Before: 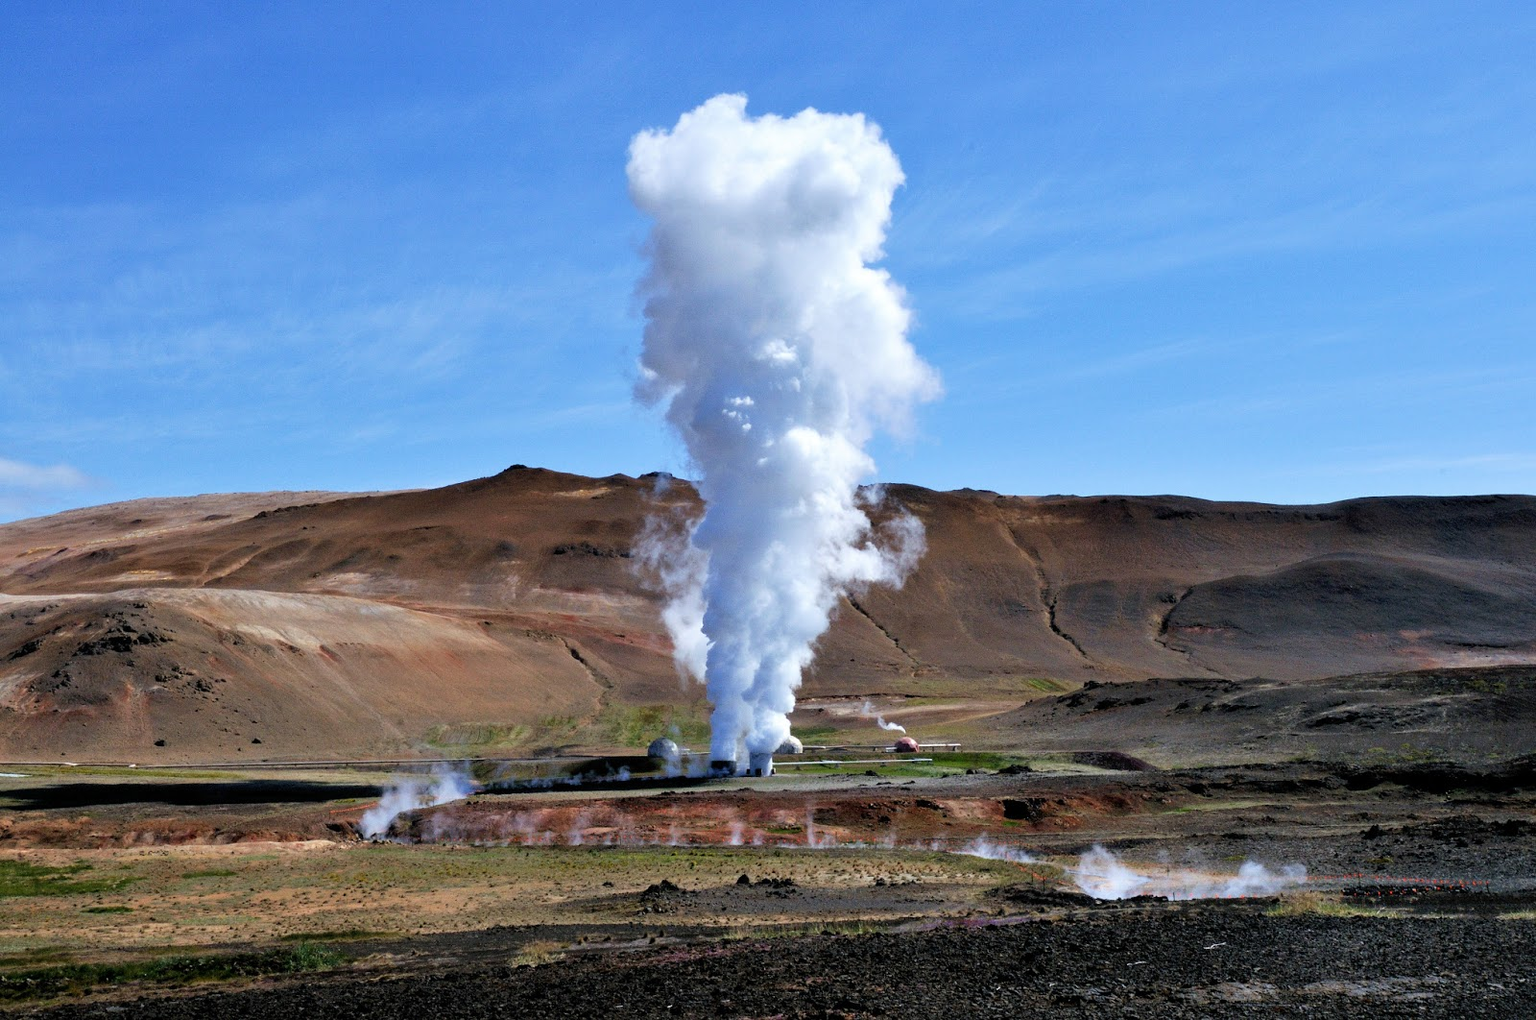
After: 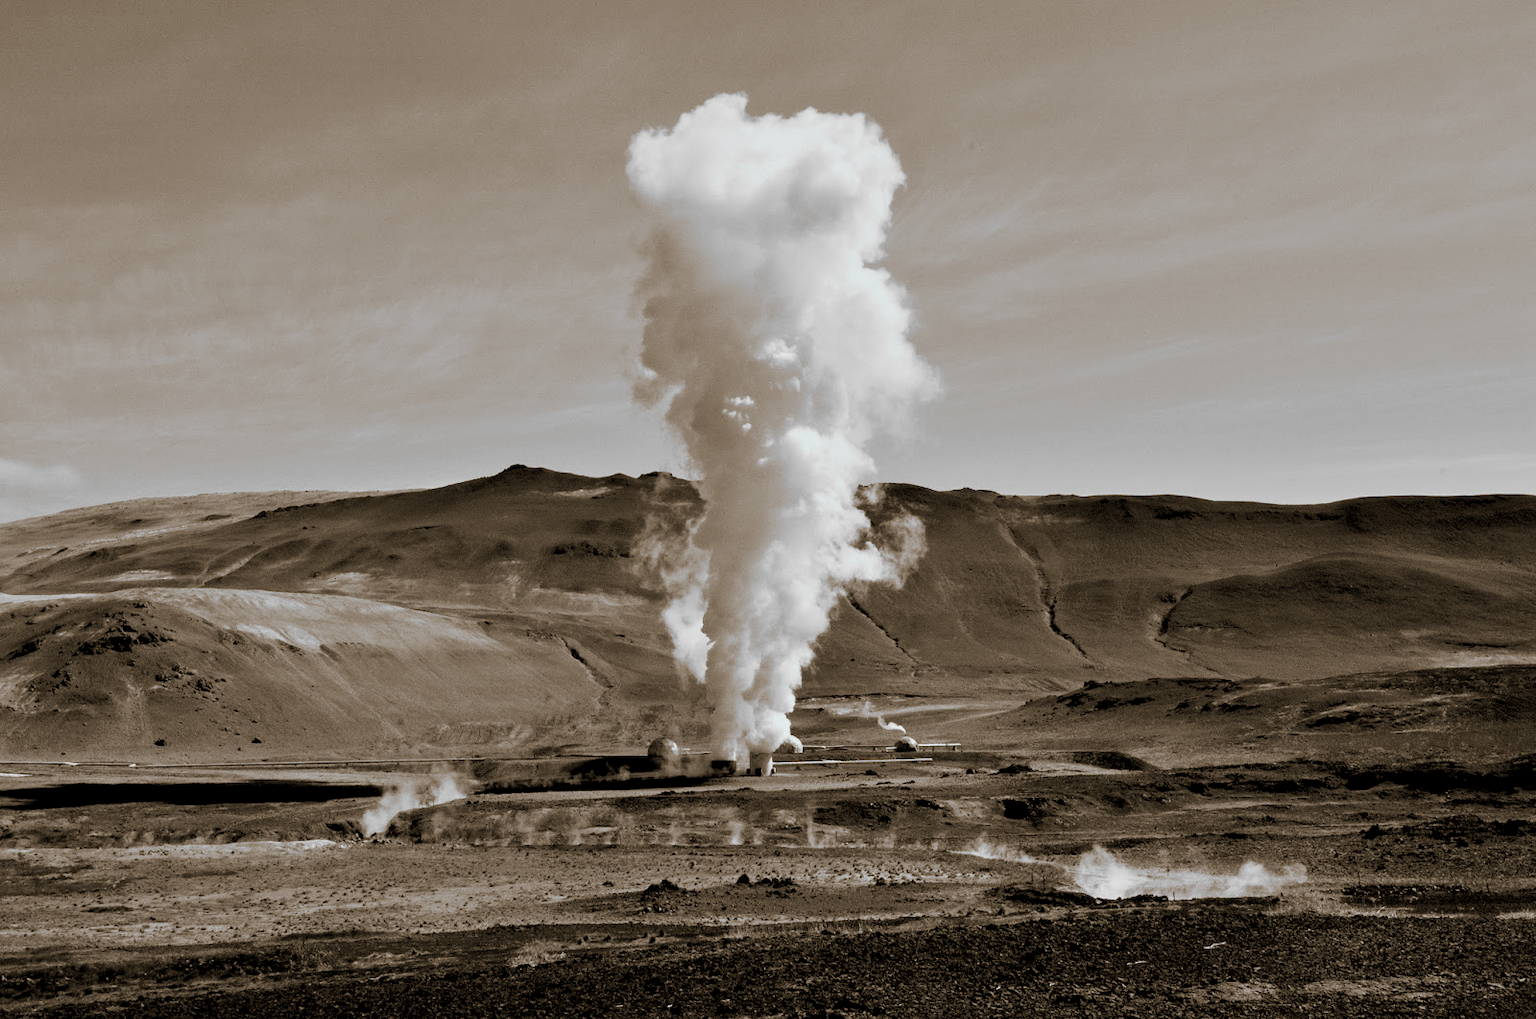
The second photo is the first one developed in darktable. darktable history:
split-toning: shadows › hue 37.98°, highlights › hue 185.58°, balance -55.261
exposure: black level correction 0, exposure -0.766 EV, compensate highlight preservation false
color correction: highlights a* 5.38, highlights b* 5.3, shadows a* -4.26, shadows b* -5.11
contrast brightness saturation: contrast 0.2, brightness 0.16, saturation 0.22
monochrome: on, module defaults
contrast equalizer: octaves 7, y [[0.524 ×6], [0.512 ×6], [0.379 ×6], [0 ×6], [0 ×6]]
